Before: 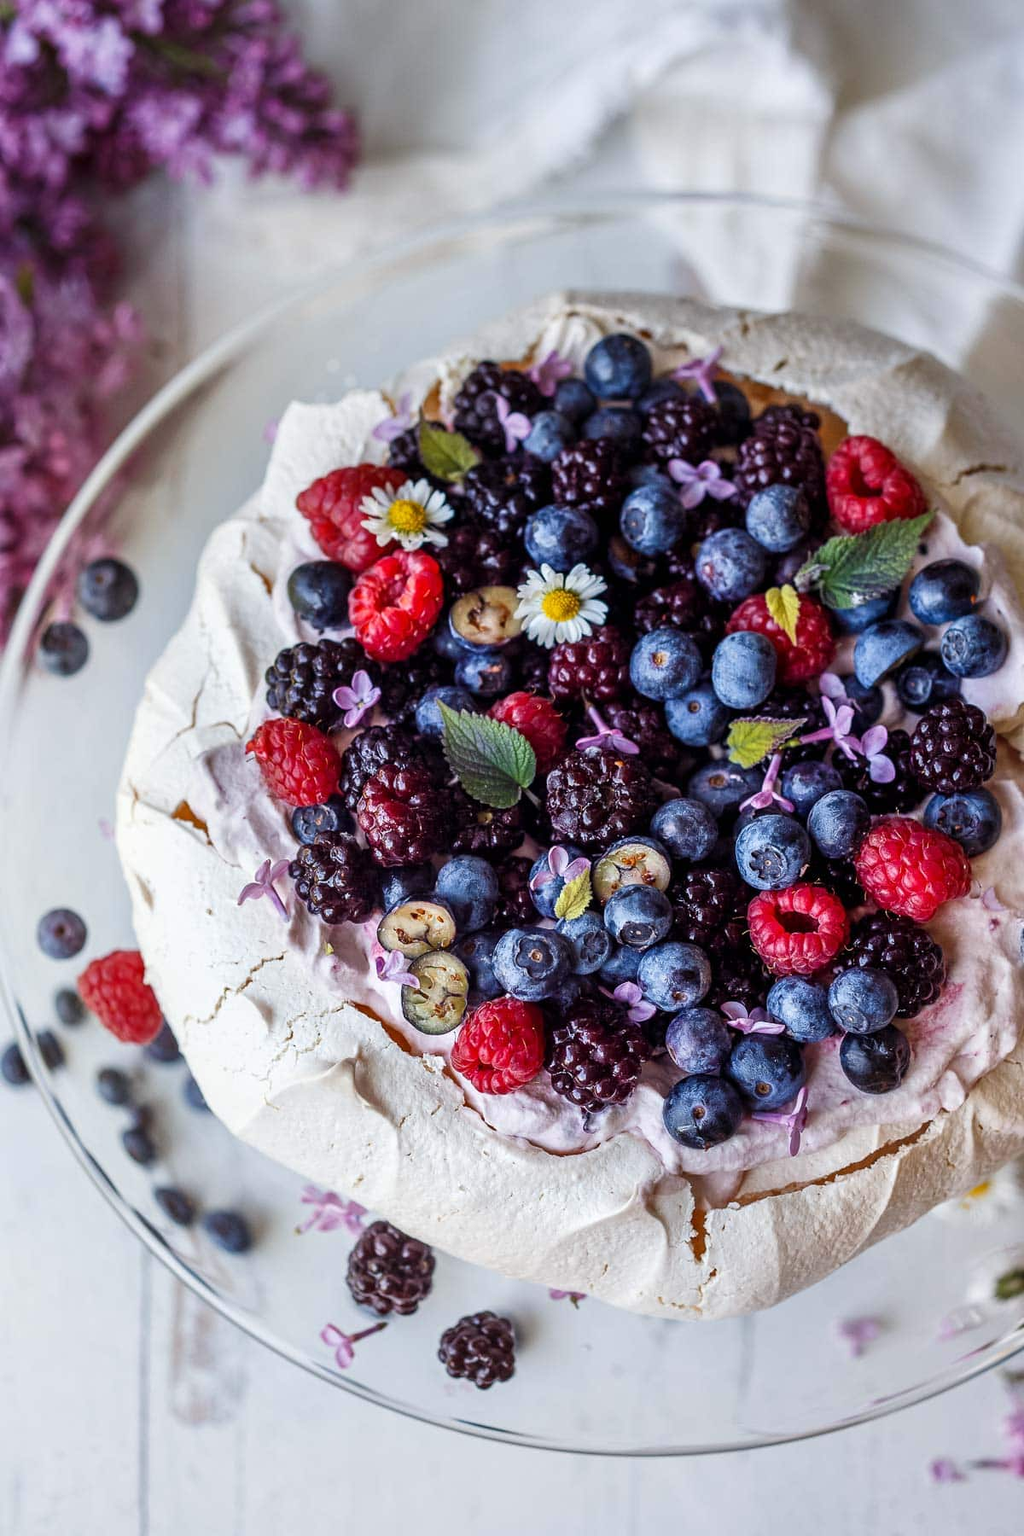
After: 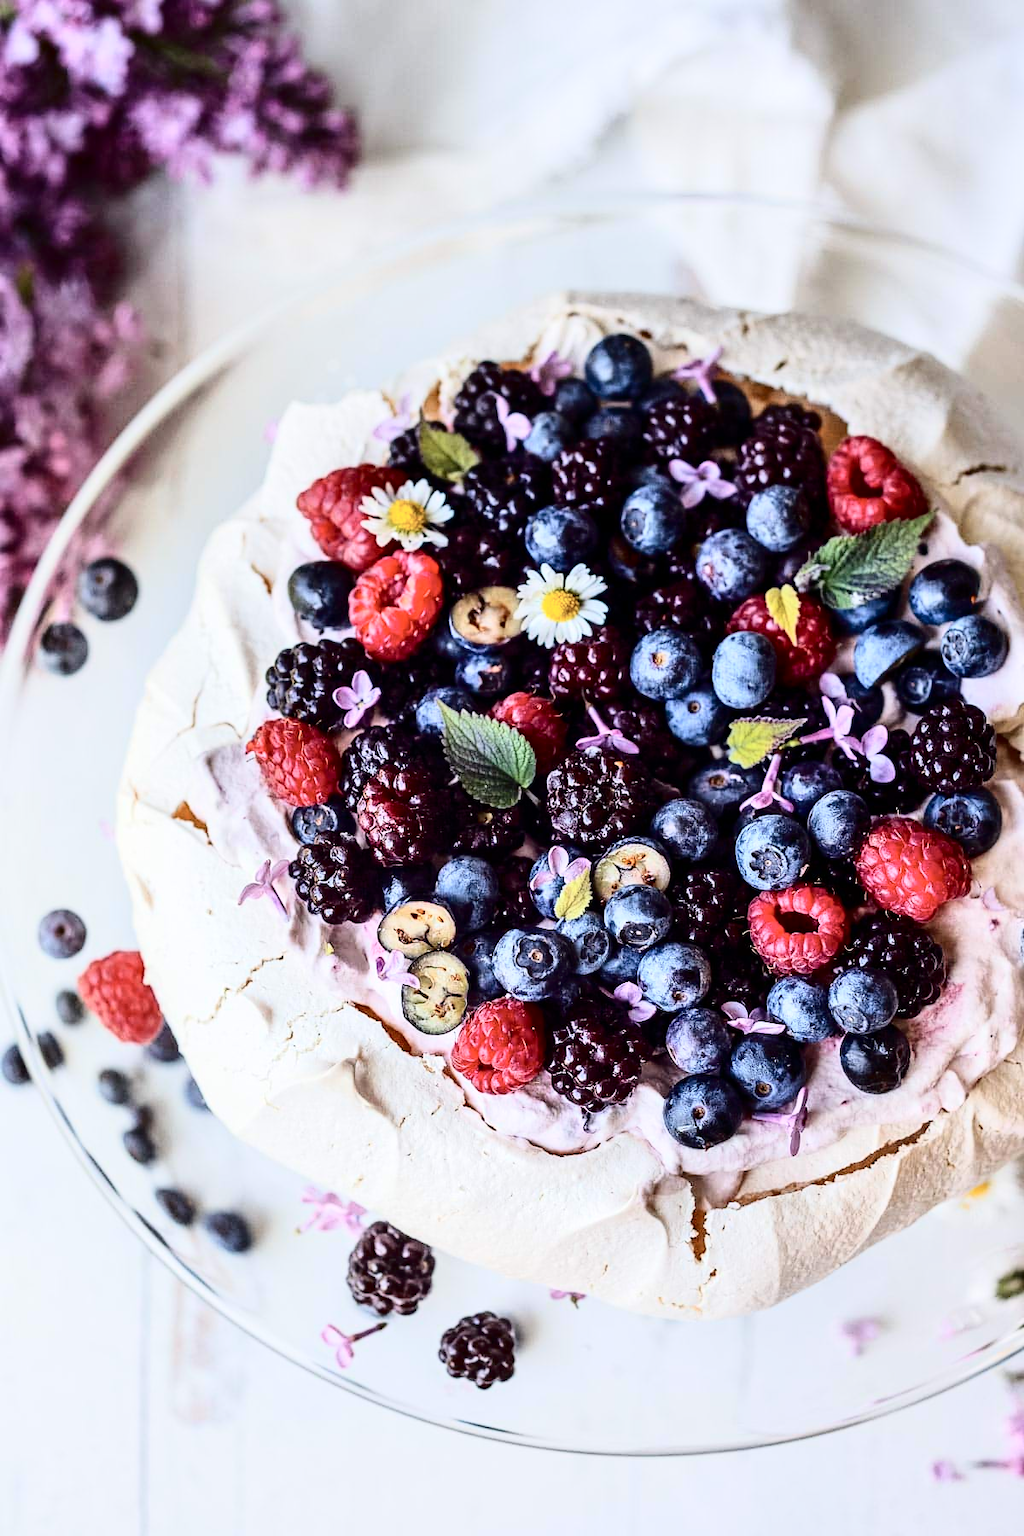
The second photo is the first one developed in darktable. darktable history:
tone curve: curves: ch0 [(0, 0) (0.003, 0.001) (0.011, 0.004) (0.025, 0.009) (0.044, 0.016) (0.069, 0.025) (0.1, 0.036) (0.136, 0.059) (0.177, 0.103) (0.224, 0.175) (0.277, 0.274) (0.335, 0.395) (0.399, 0.52) (0.468, 0.635) (0.543, 0.733) (0.623, 0.817) (0.709, 0.888) (0.801, 0.93) (0.898, 0.964) (1, 1)], color space Lab, independent channels, preserve colors none
